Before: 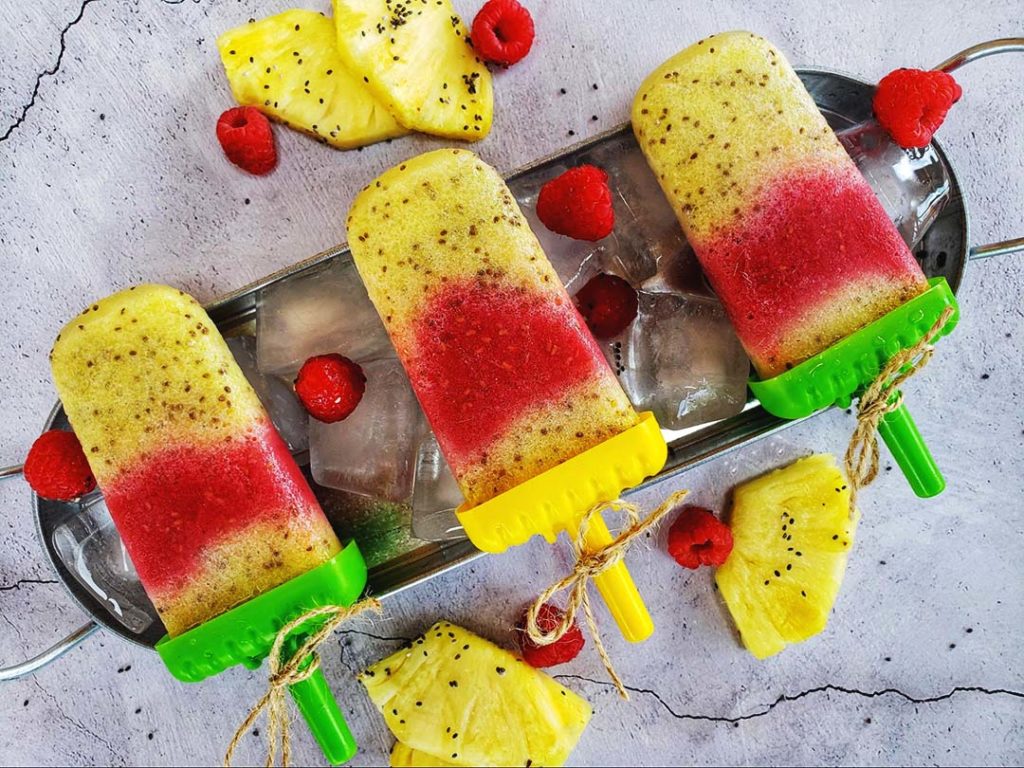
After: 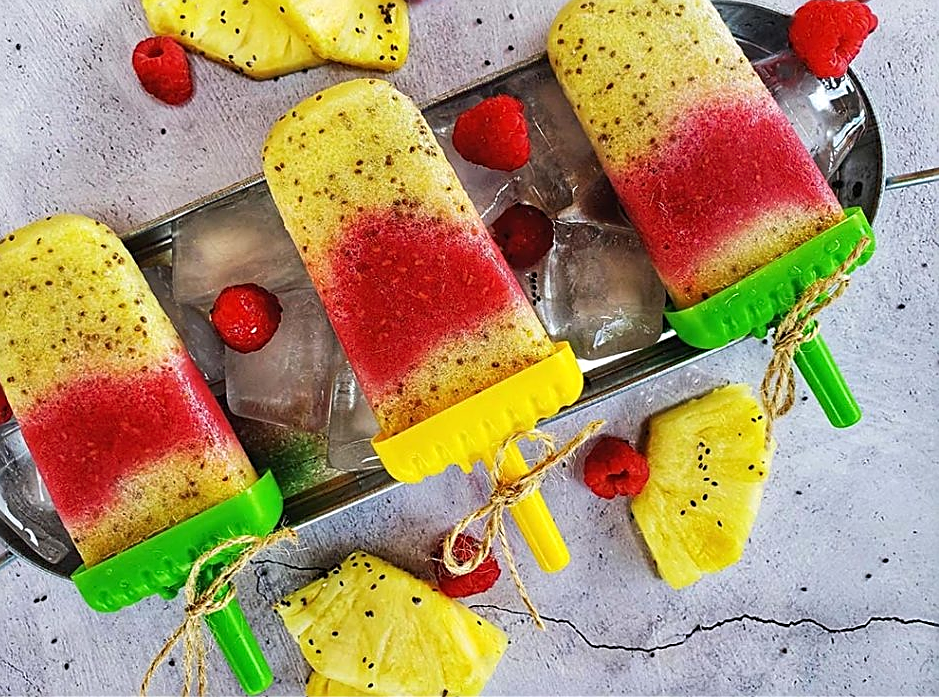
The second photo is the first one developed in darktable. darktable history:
crop and rotate: left 8.262%, top 9.226%
tone equalizer: on, module defaults
sharpen: amount 0.75
